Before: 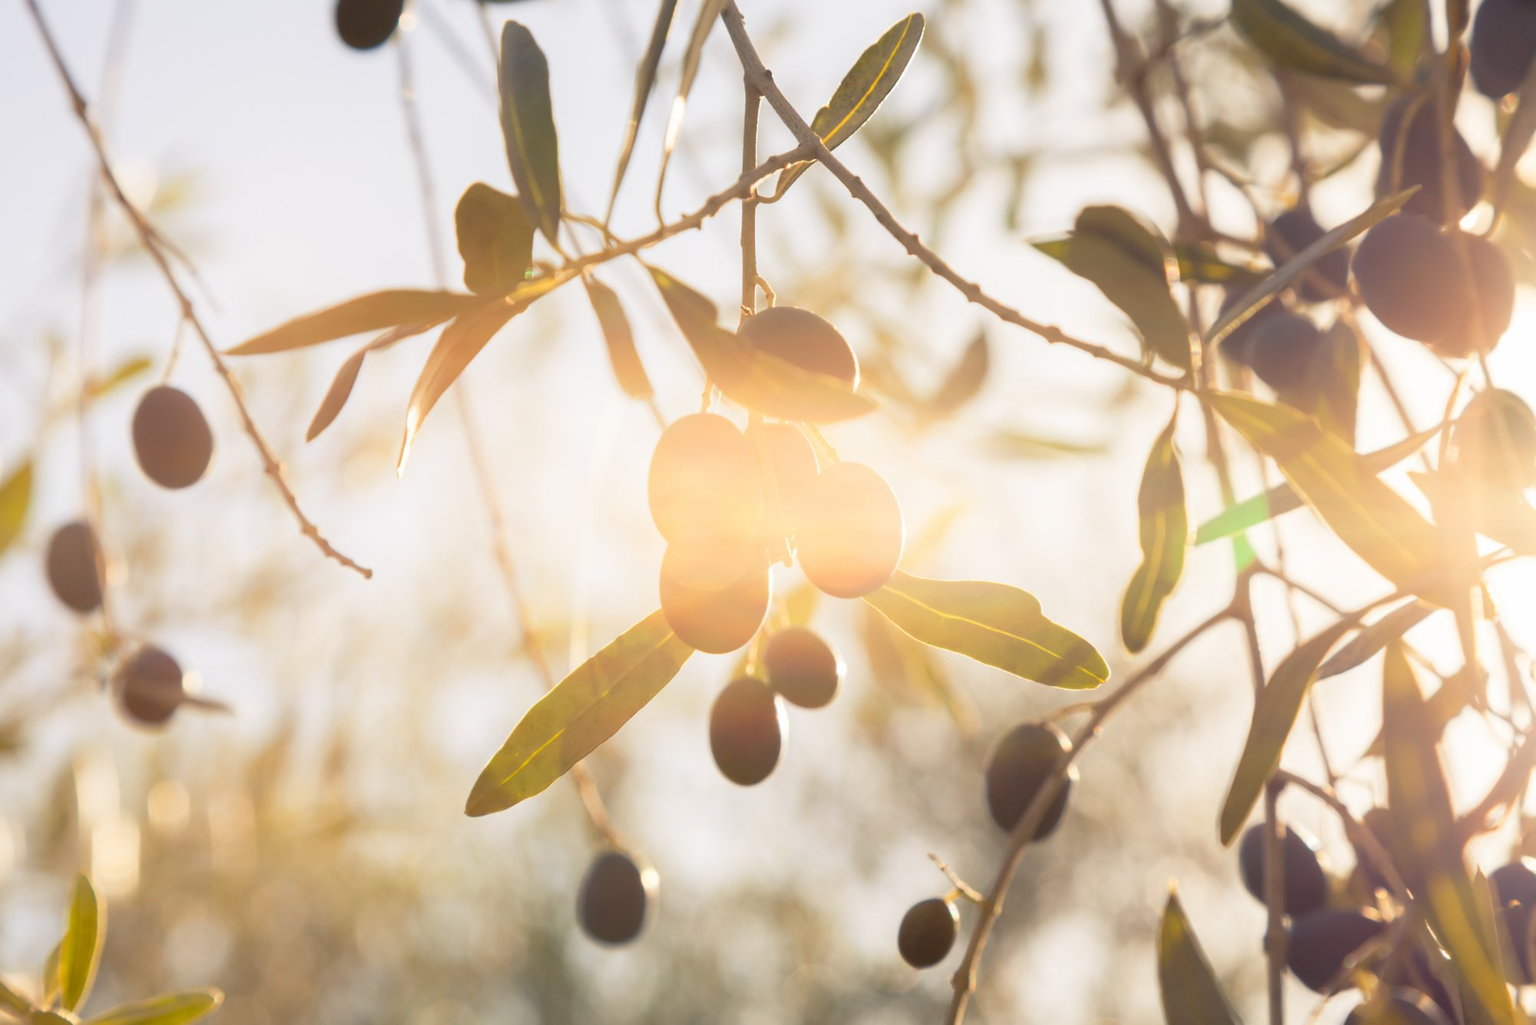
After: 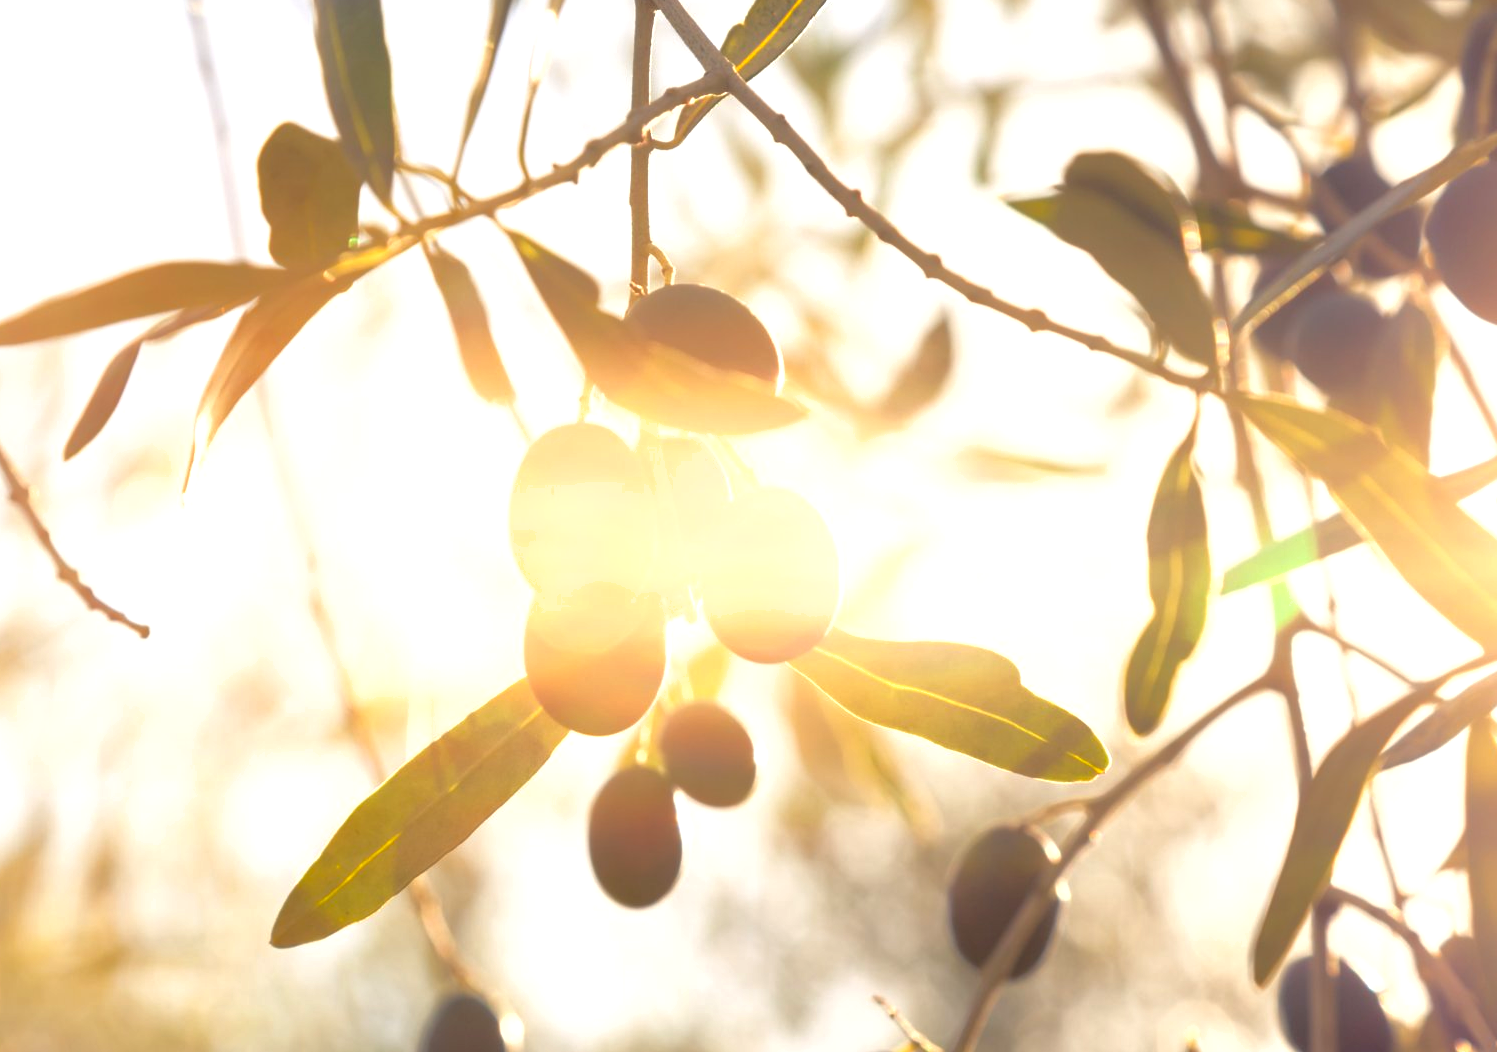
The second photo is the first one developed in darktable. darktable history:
levels: levels [0, 0.43, 0.859]
crop: left 16.768%, top 8.653%, right 8.362%, bottom 12.485%
shadows and highlights: shadows -20, white point adjustment -2, highlights -35
